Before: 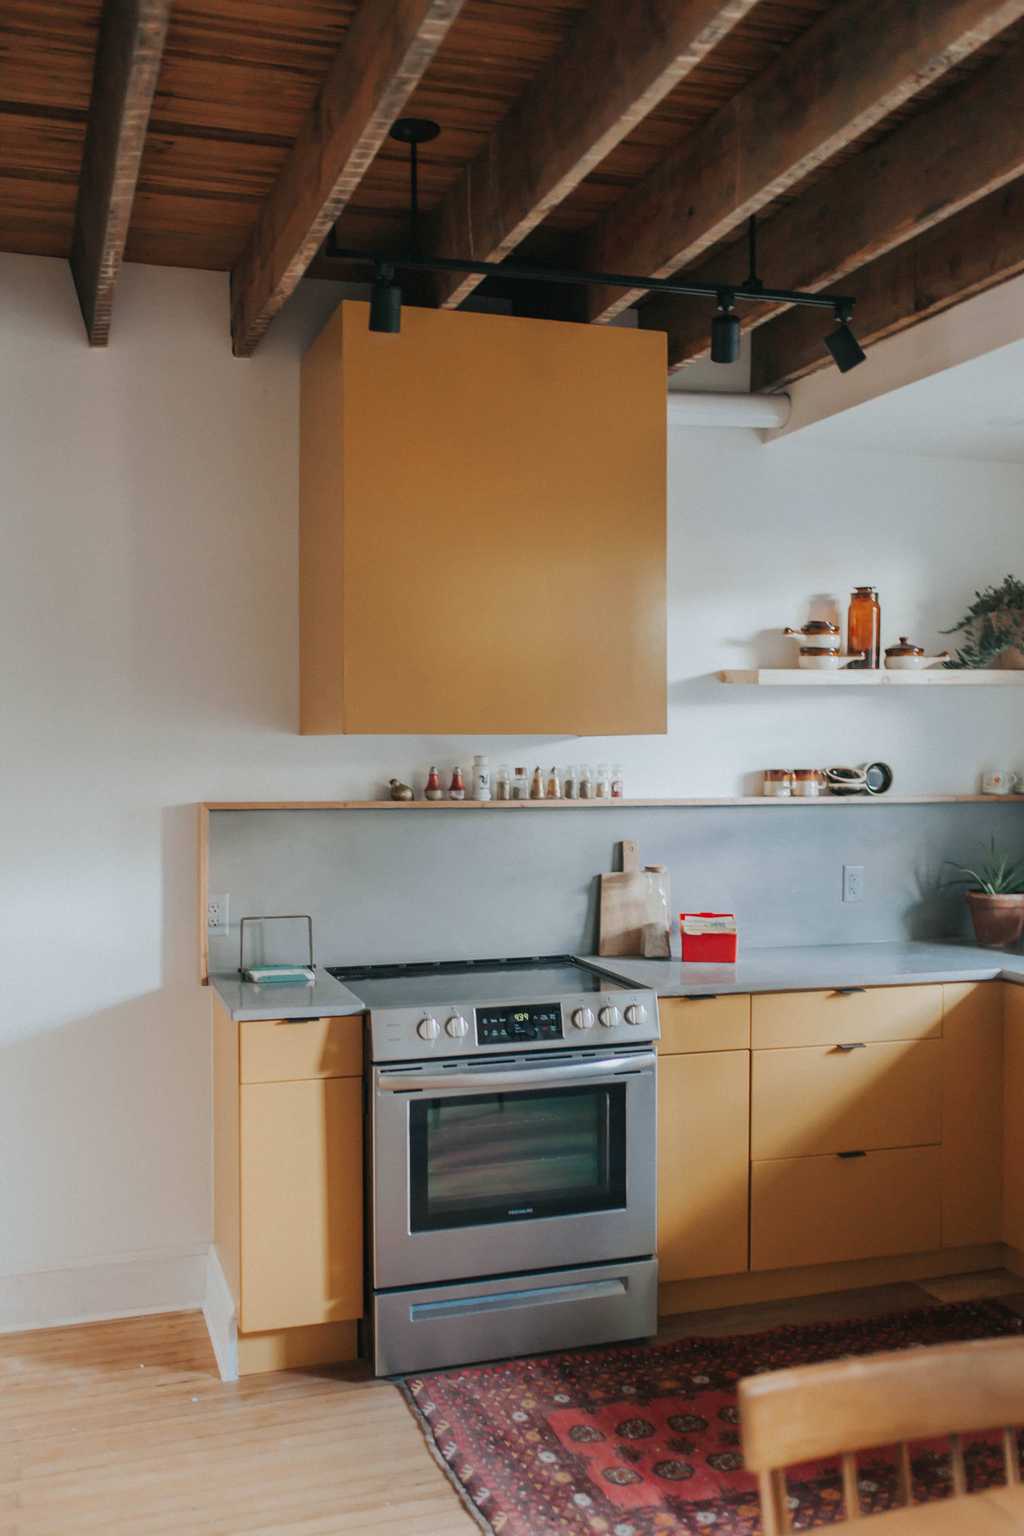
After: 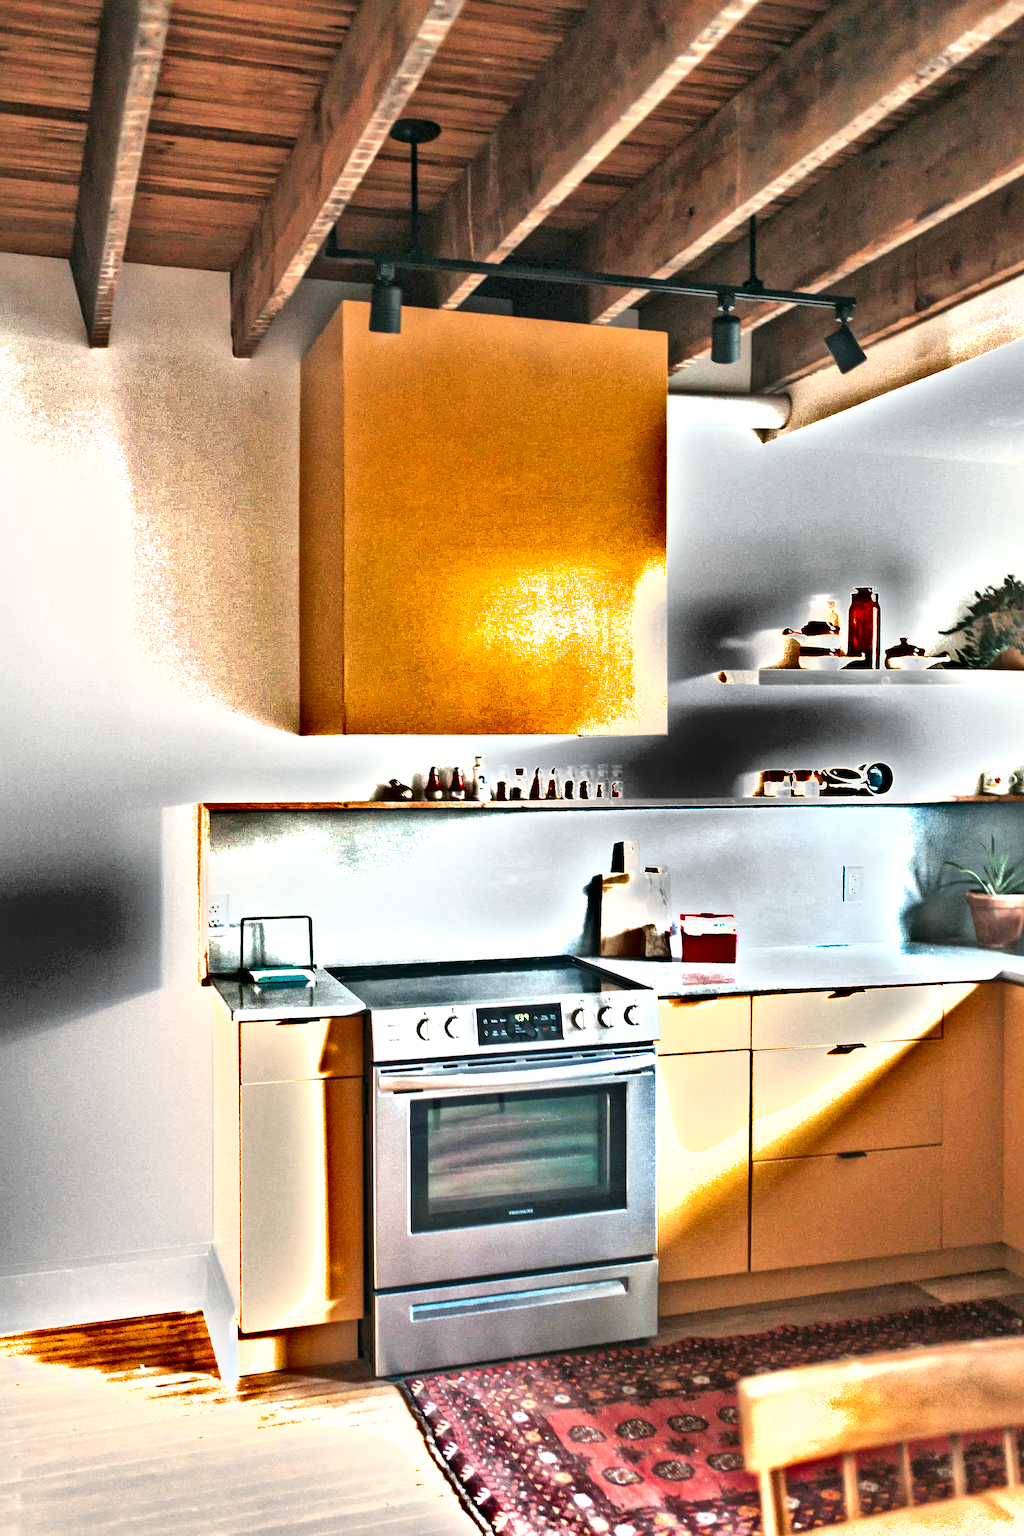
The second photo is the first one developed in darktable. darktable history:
exposure: black level correction 0.001, exposure 1.826 EV, compensate highlight preservation false
shadows and highlights: shadows 24.26, highlights -77.55, soften with gaussian
local contrast: mode bilateral grid, contrast 20, coarseness 50, detail 179%, midtone range 0.2
